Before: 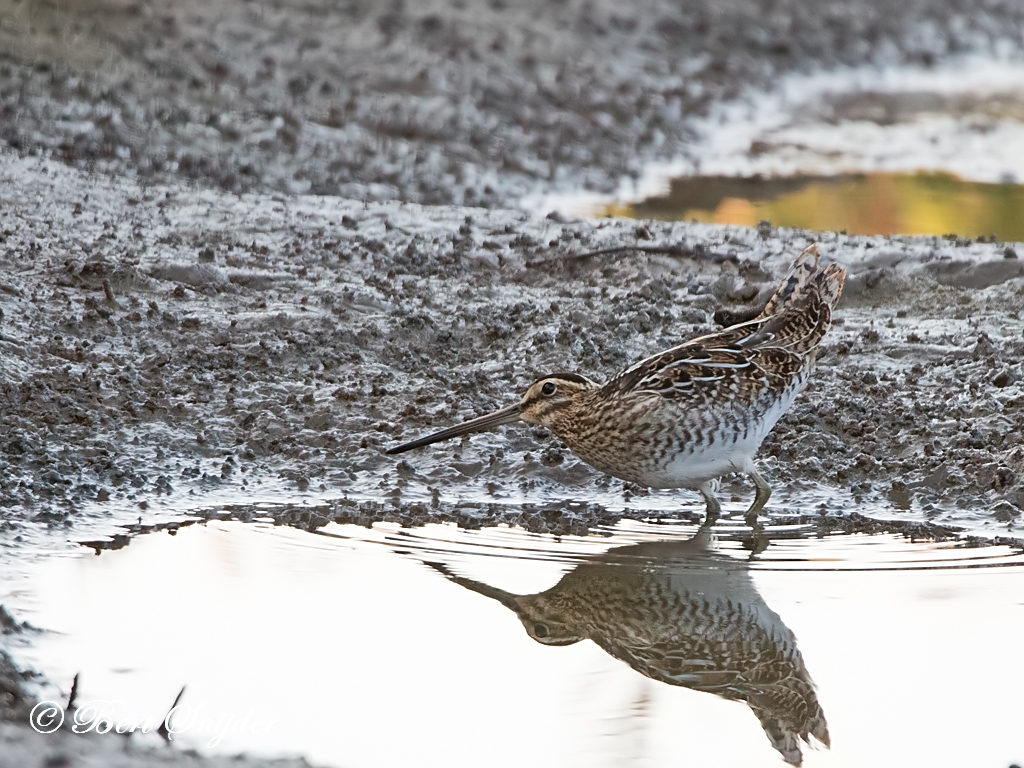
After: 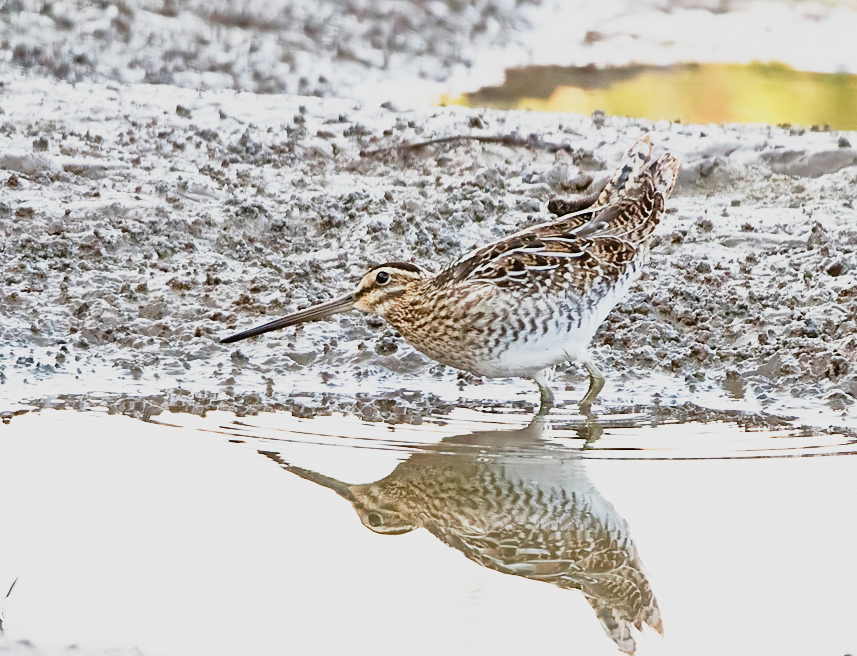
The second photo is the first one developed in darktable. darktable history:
exposure: black level correction 0, exposure 0.499 EV, compensate highlight preservation false
base curve: curves: ch0 [(0, 0) (0.012, 0.01) (0.073, 0.168) (0.31, 0.711) (0.645, 0.957) (1, 1)], preserve colors none
crop: left 16.285%, top 14.526%
shadows and highlights: radius 121.3, shadows 21.73, white point adjustment -9.69, highlights -13.89, soften with gaussian
